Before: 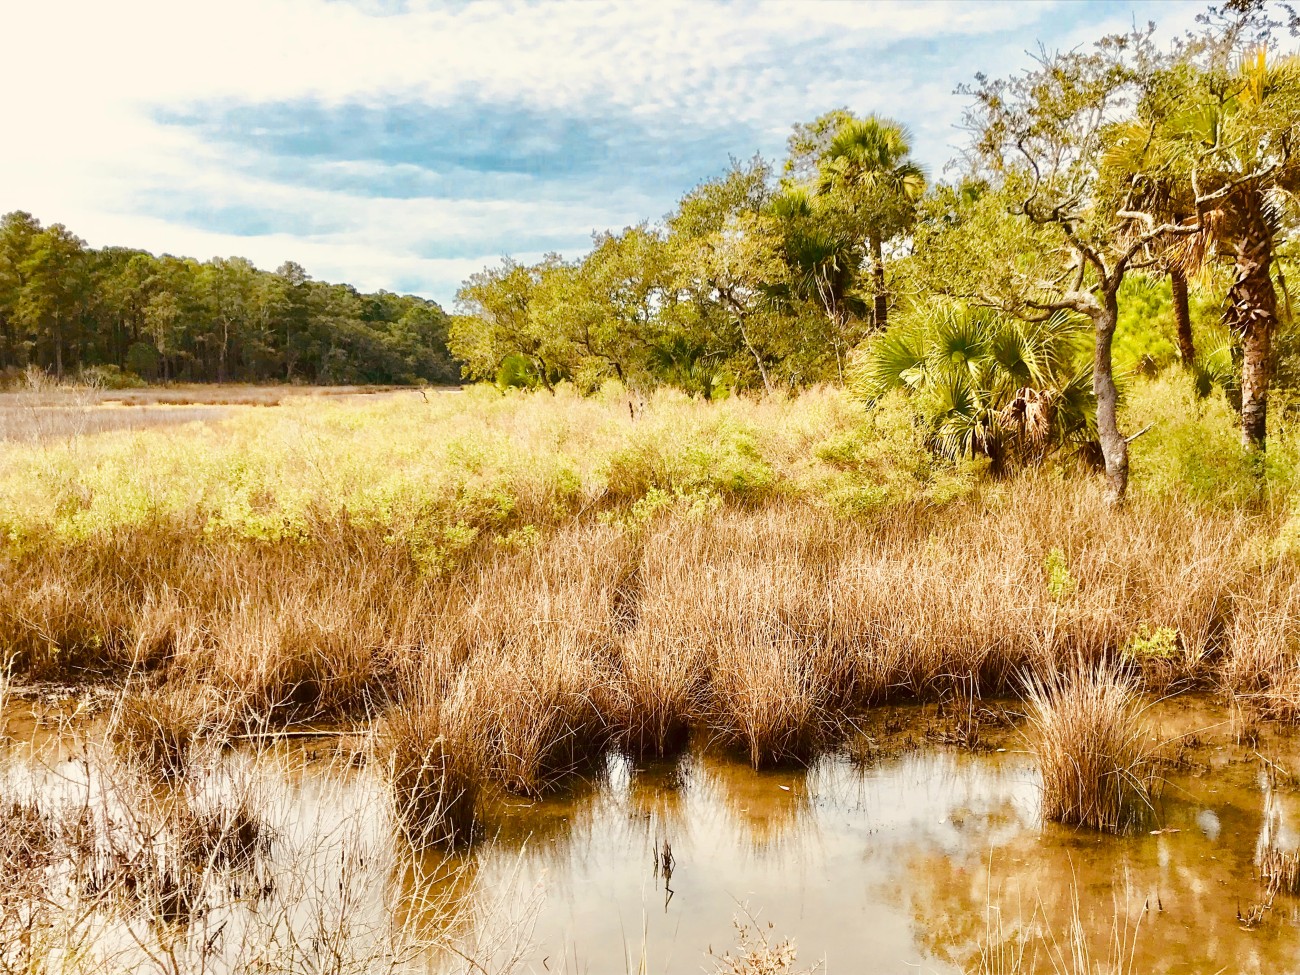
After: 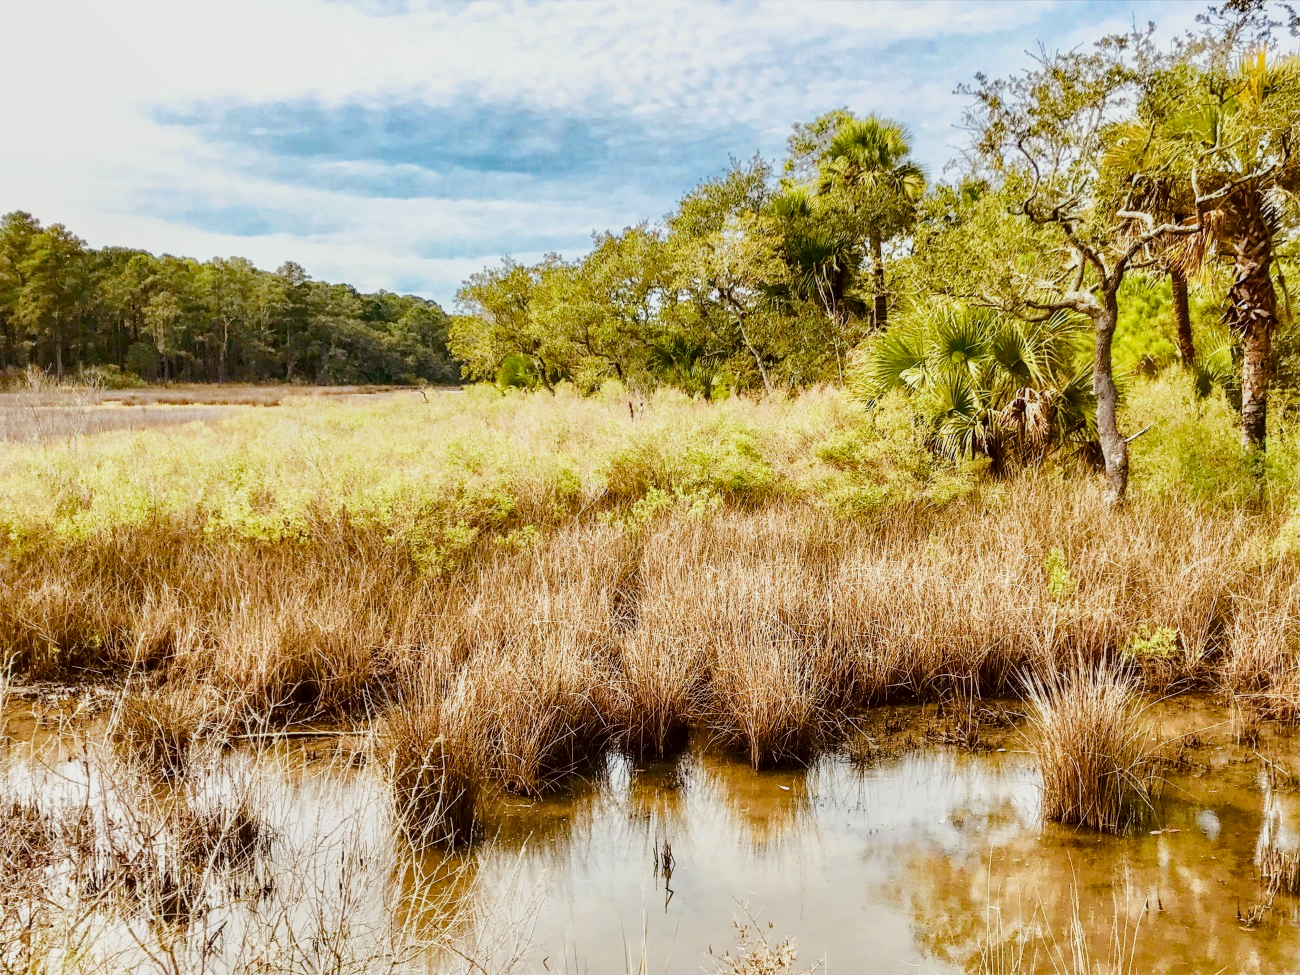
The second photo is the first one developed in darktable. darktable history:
local contrast: on, module defaults
white balance: red 0.967, blue 1.049
filmic rgb: black relative exposure -11.35 EV, white relative exposure 3.22 EV, hardness 6.76, color science v6 (2022)
